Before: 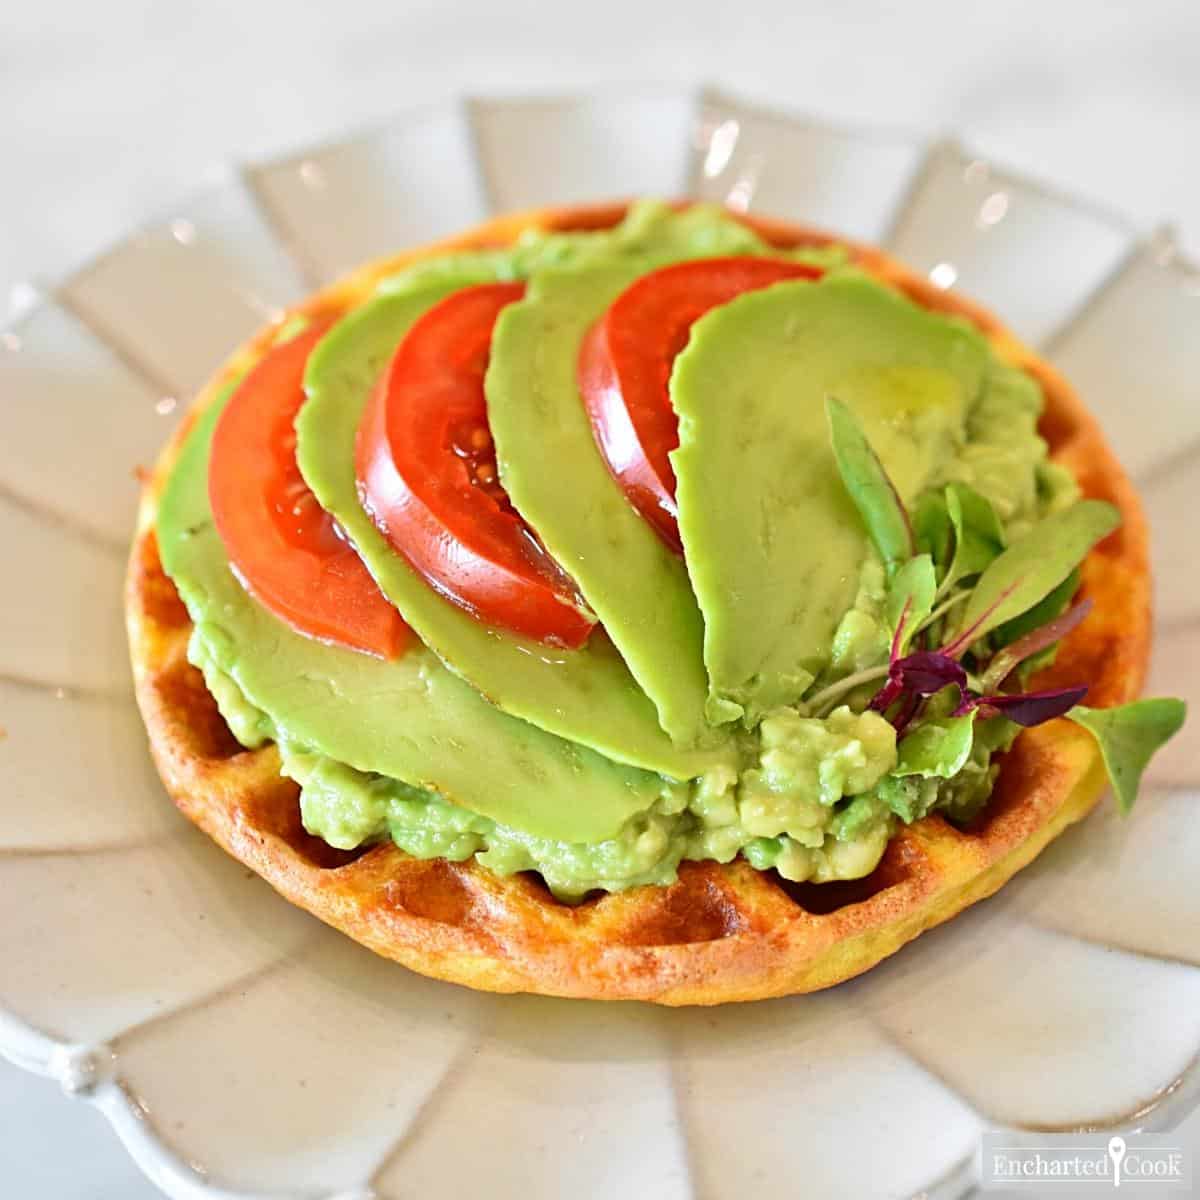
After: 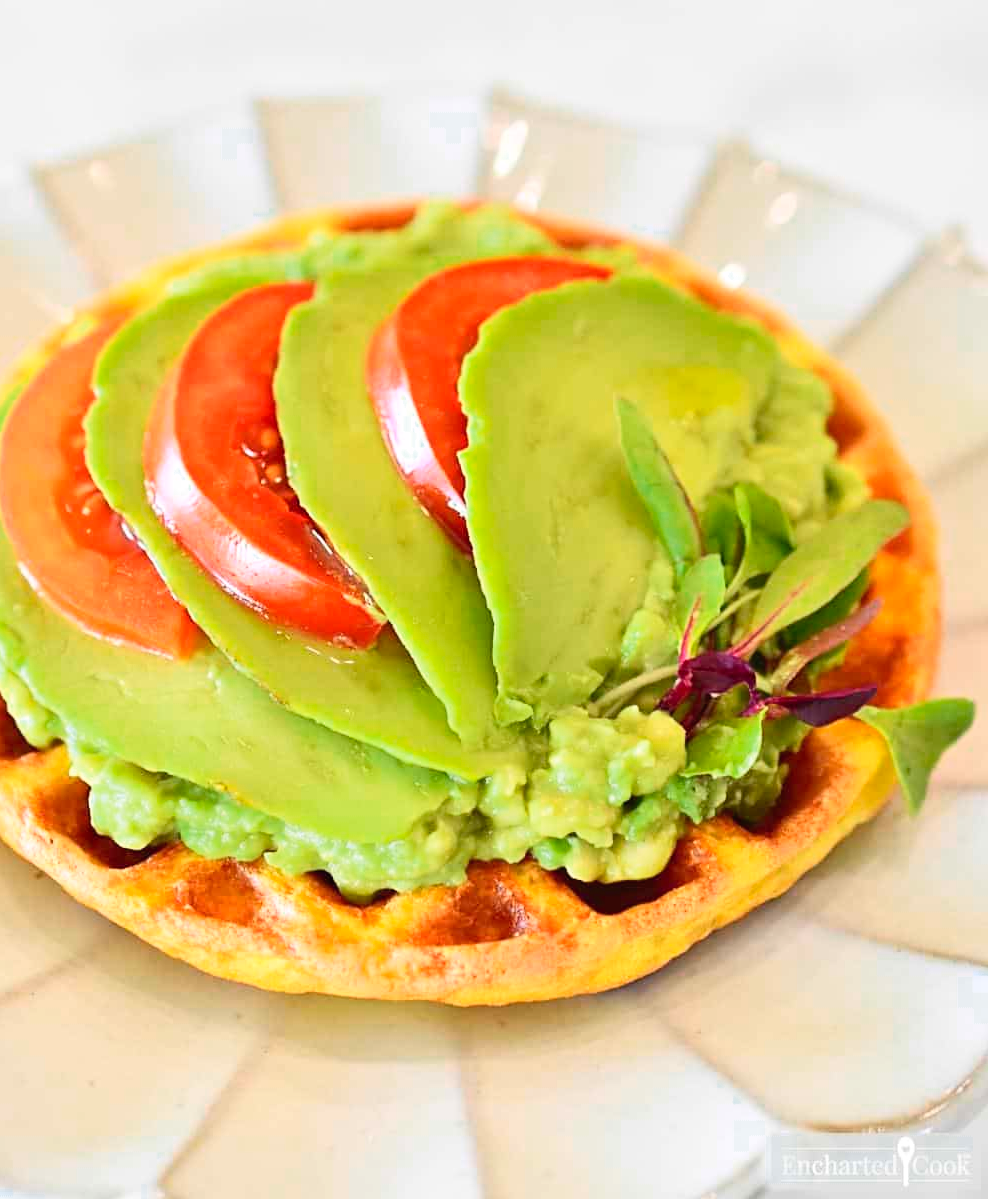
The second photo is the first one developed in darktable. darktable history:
color zones: curves: ch0 [(0.25, 0.5) (0.636, 0.25) (0.75, 0.5)]
crop: left 17.649%, bottom 0.026%
contrast brightness saturation: contrast 0.197, brightness 0.161, saturation 0.23
